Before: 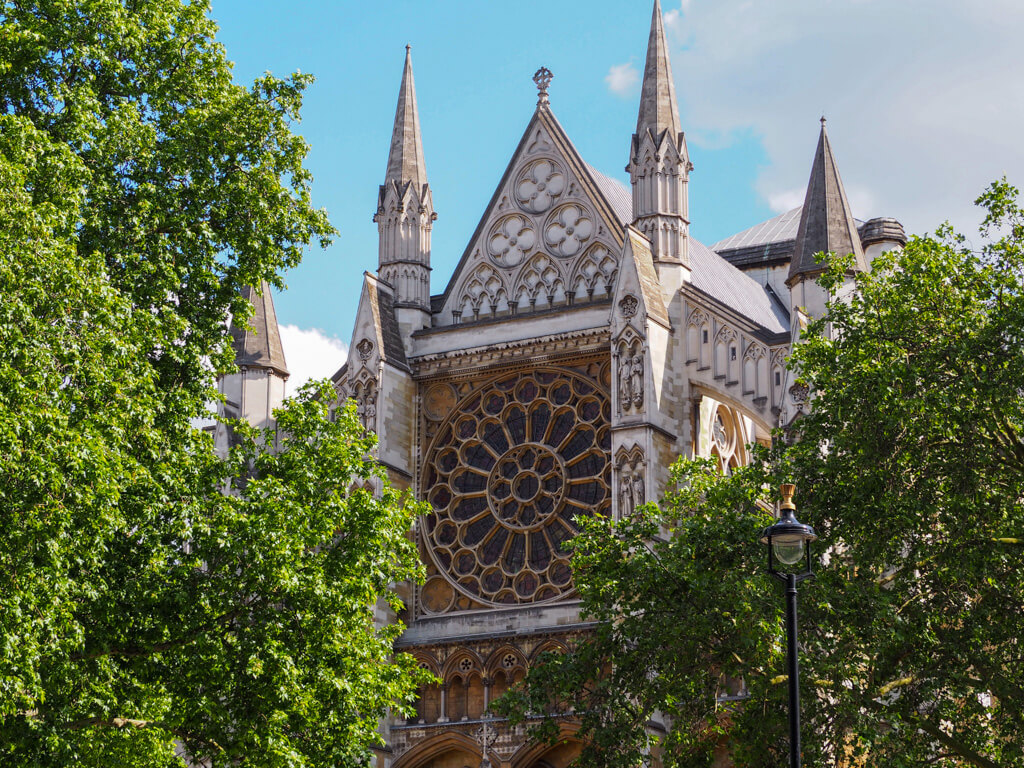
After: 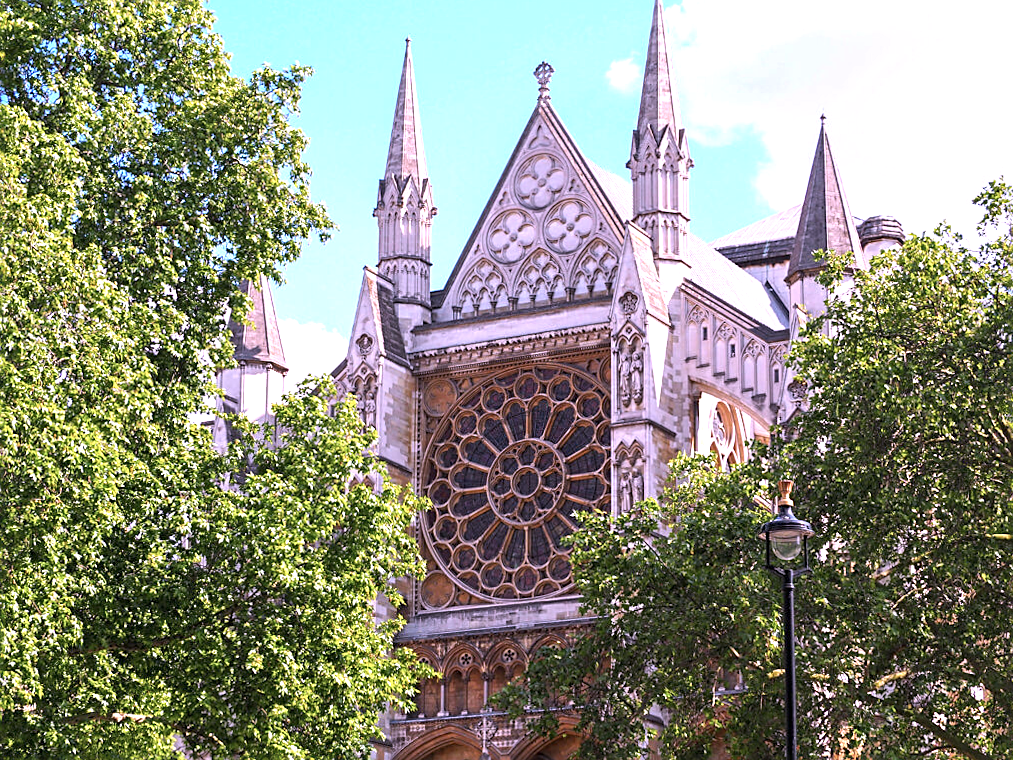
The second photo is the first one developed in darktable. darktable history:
exposure: exposure 0.943 EV, compensate highlight preservation false
color correction: highlights a* 15.46, highlights b* -20.56
rotate and perspective: rotation 0.174°, lens shift (vertical) 0.013, lens shift (horizontal) 0.019, shear 0.001, automatic cropping original format, crop left 0.007, crop right 0.991, crop top 0.016, crop bottom 0.997
sharpen: on, module defaults
